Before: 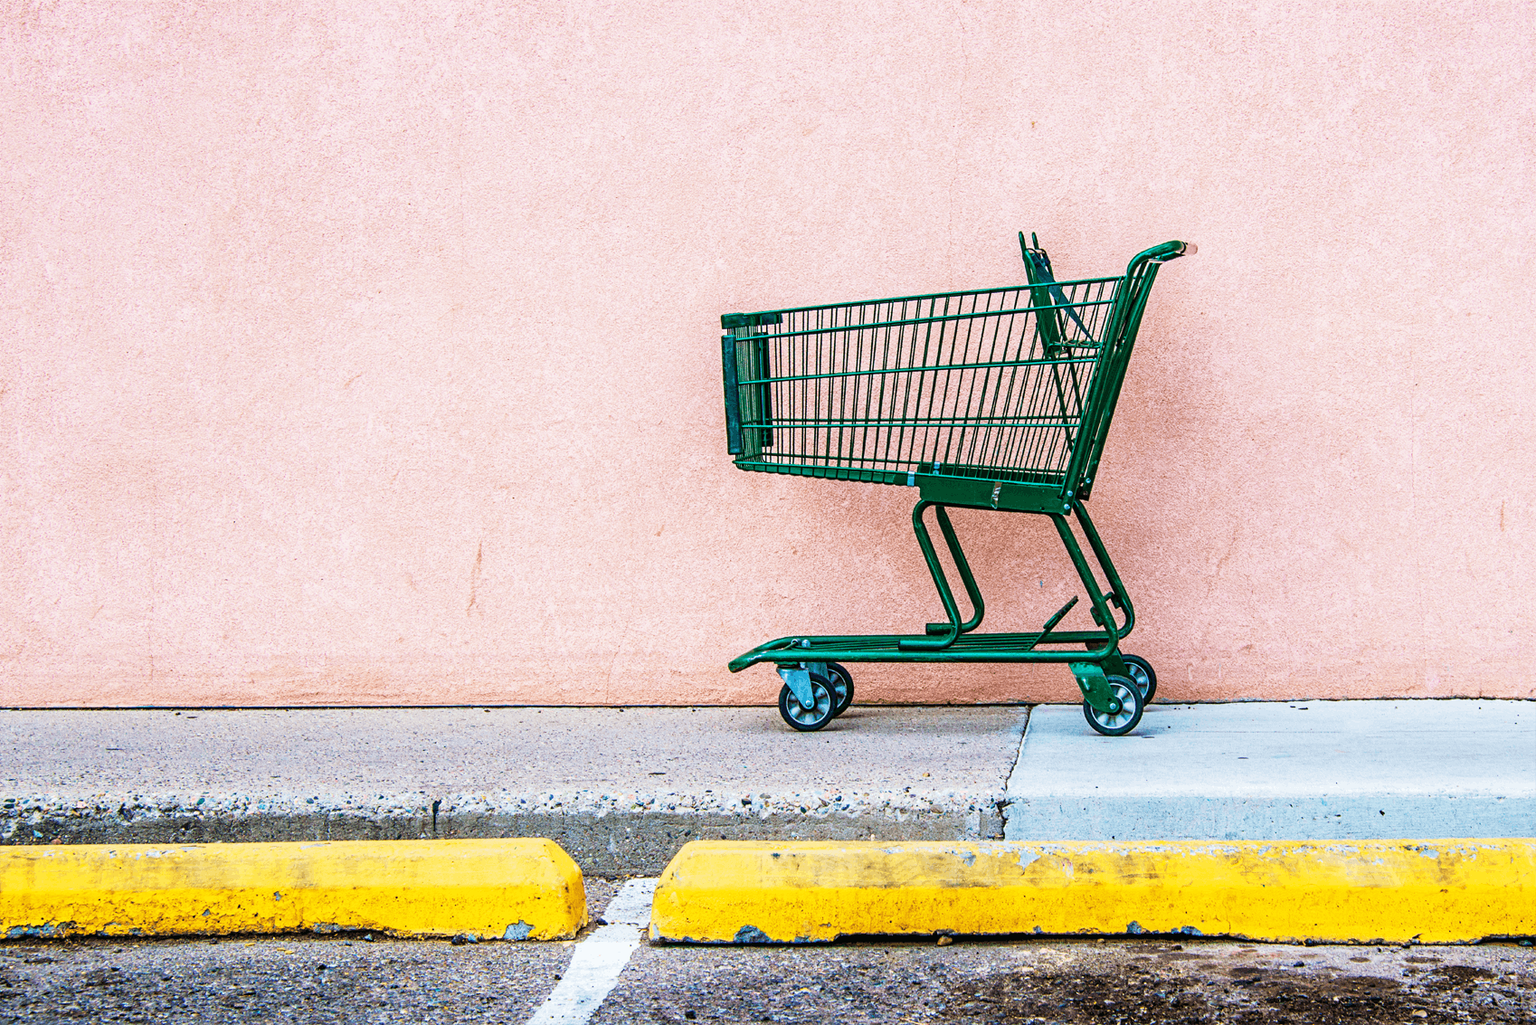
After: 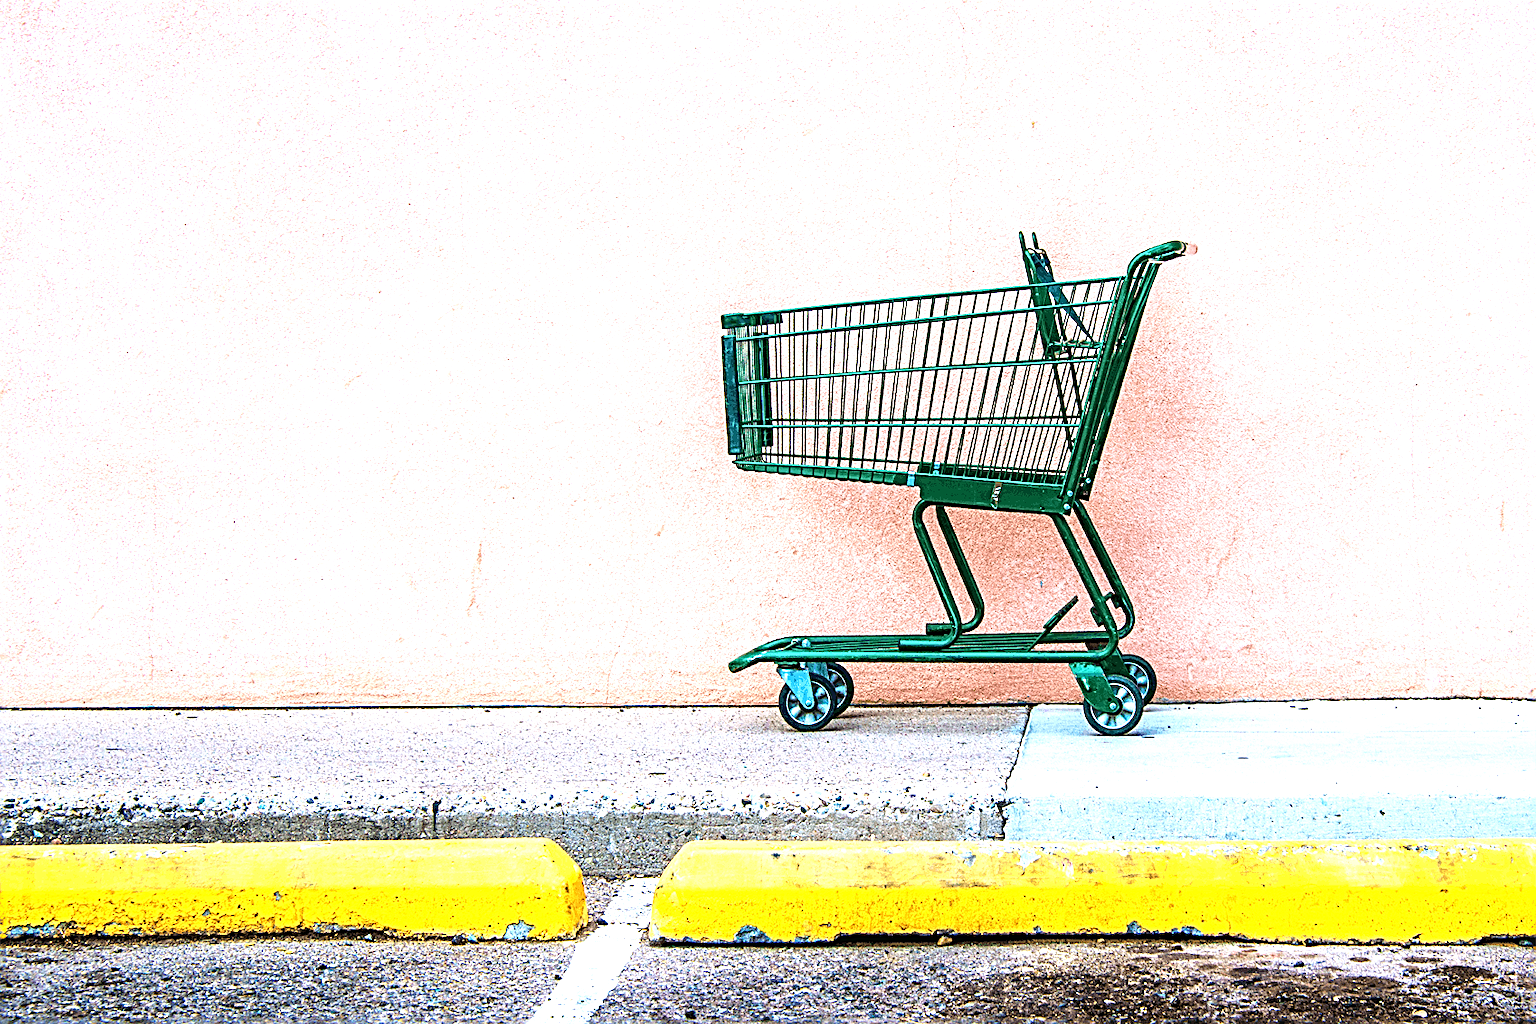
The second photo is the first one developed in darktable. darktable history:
exposure: black level correction 0, exposure 0.693 EV, compensate exposure bias true, compensate highlight preservation false
sharpen: radius 2.543, amount 0.64
